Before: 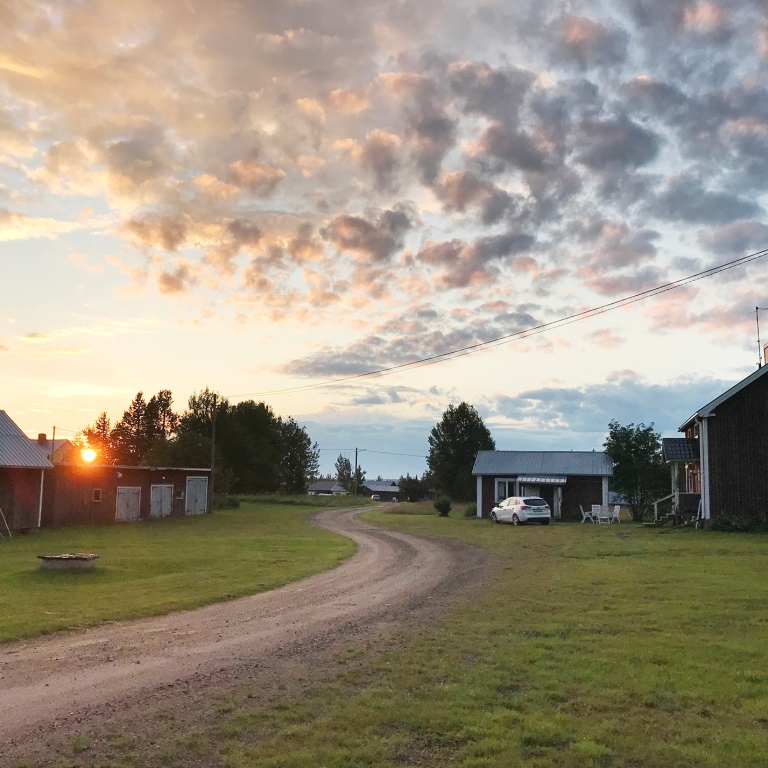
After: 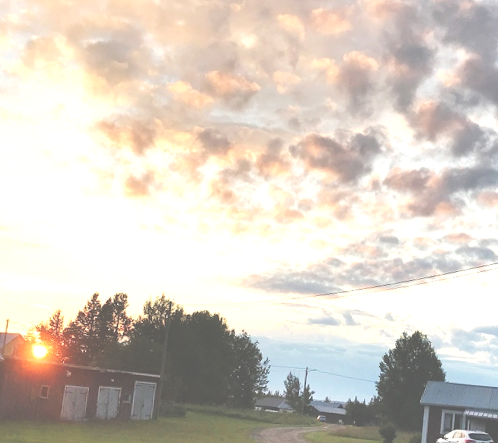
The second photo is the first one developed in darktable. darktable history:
exposure: black level correction -0.071, exposure 0.5 EV, compensate highlight preservation false
crop and rotate: angle -4.99°, left 2.122%, top 6.945%, right 27.566%, bottom 30.519%
